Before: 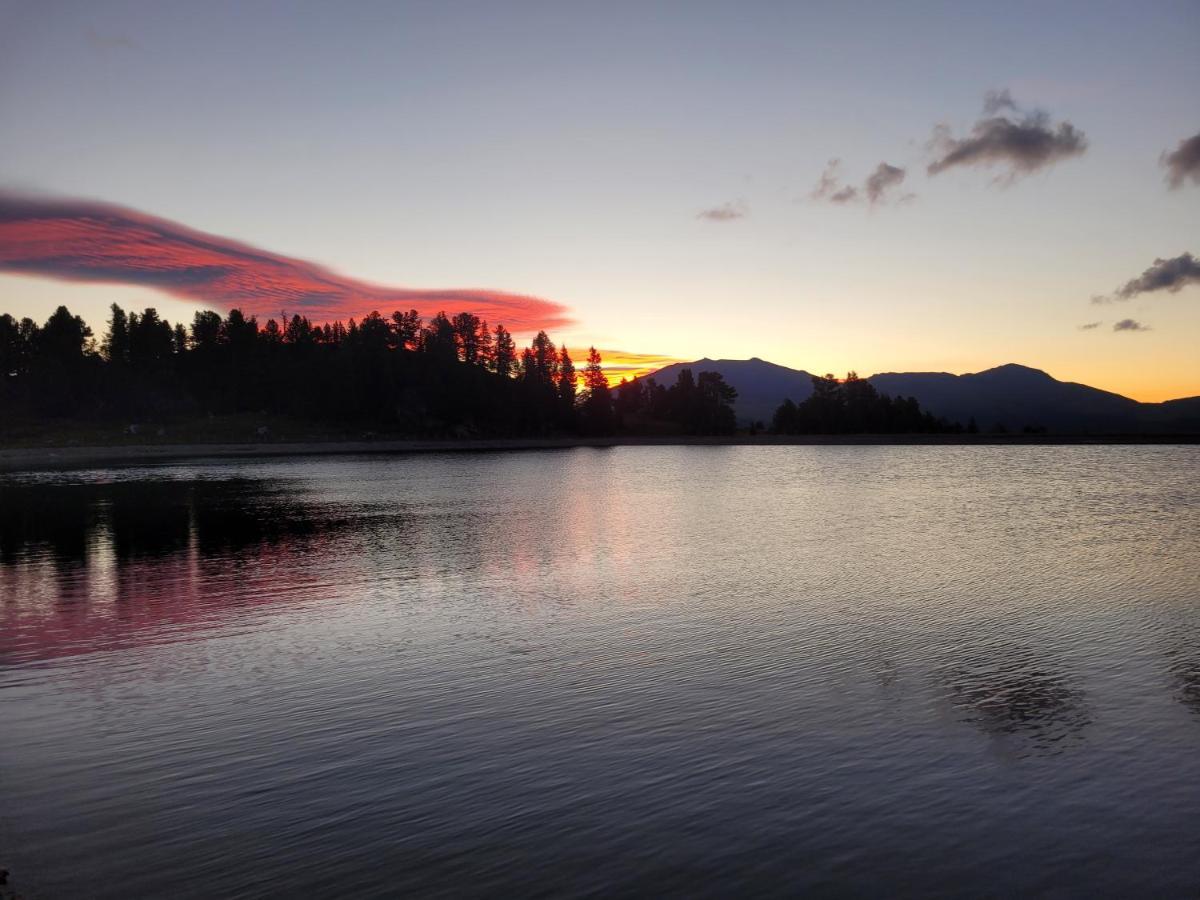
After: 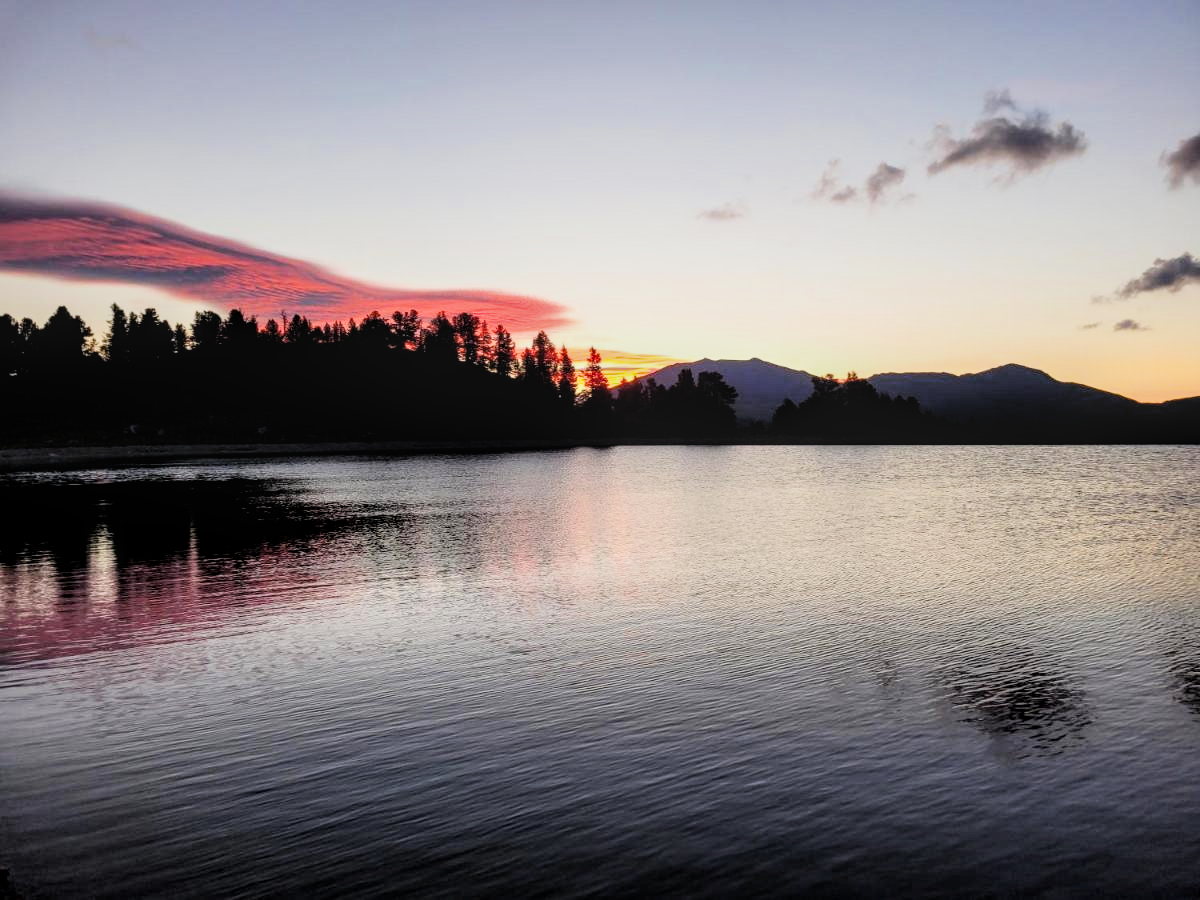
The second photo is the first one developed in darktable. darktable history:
color balance rgb: on, module defaults
local contrast: on, module defaults
filmic rgb: black relative exposure -5 EV, hardness 2.88, contrast 1.3
exposure "scene-referred default": black level correction 0, exposure 0.7 EV, compensate exposure bias true, compensate highlight preservation false
